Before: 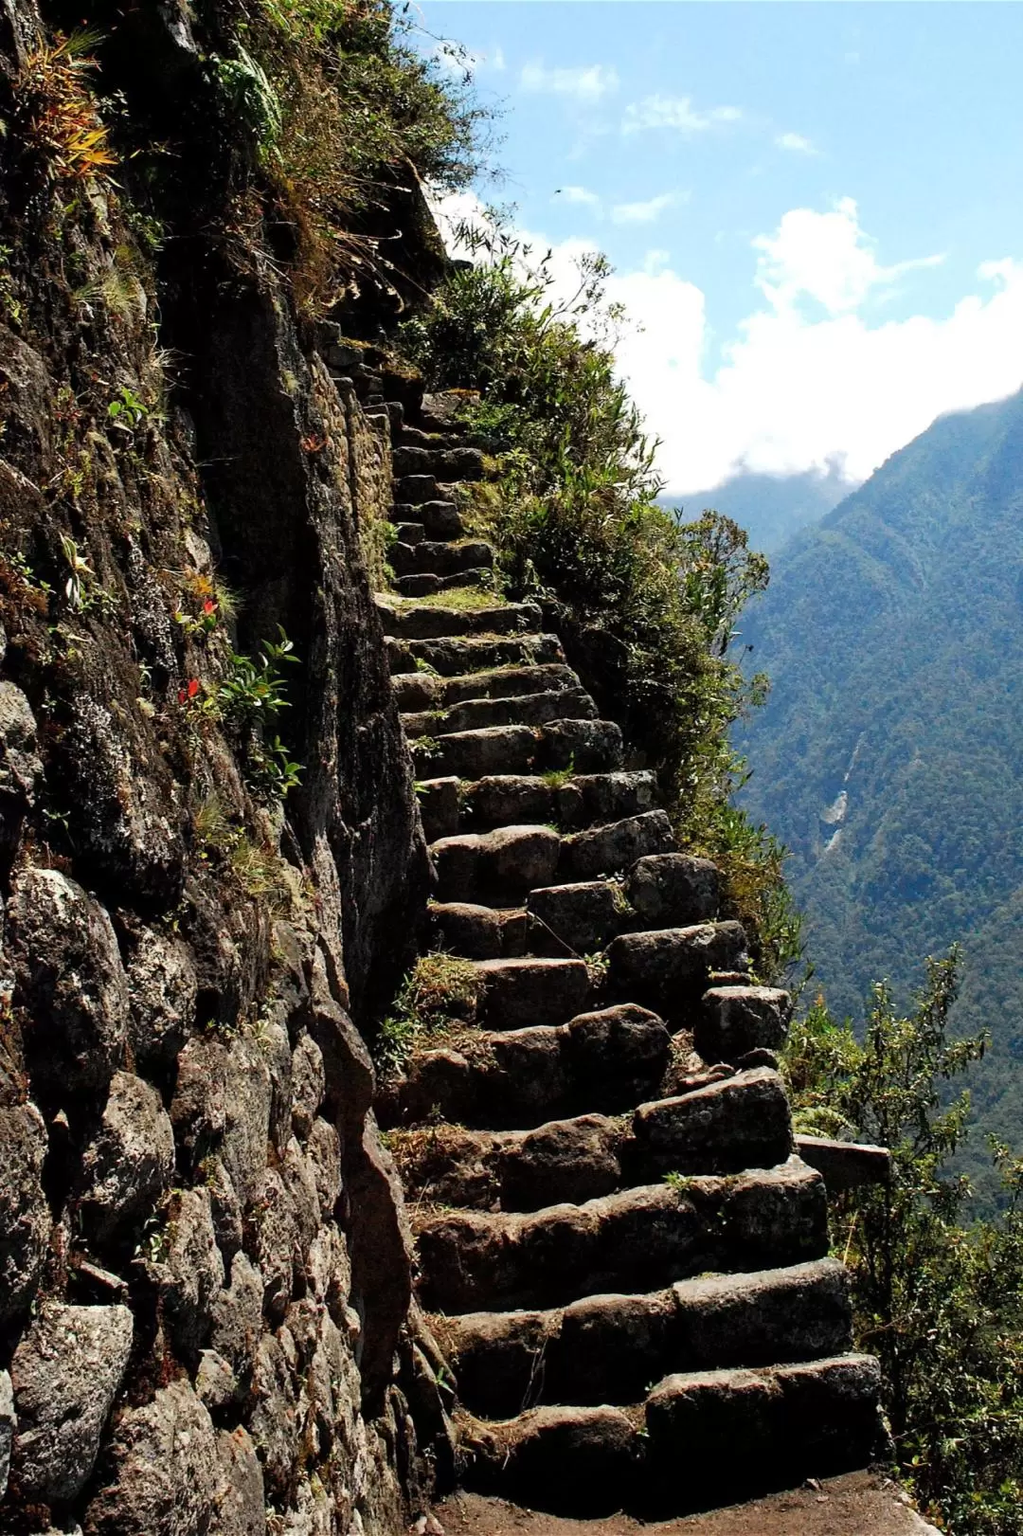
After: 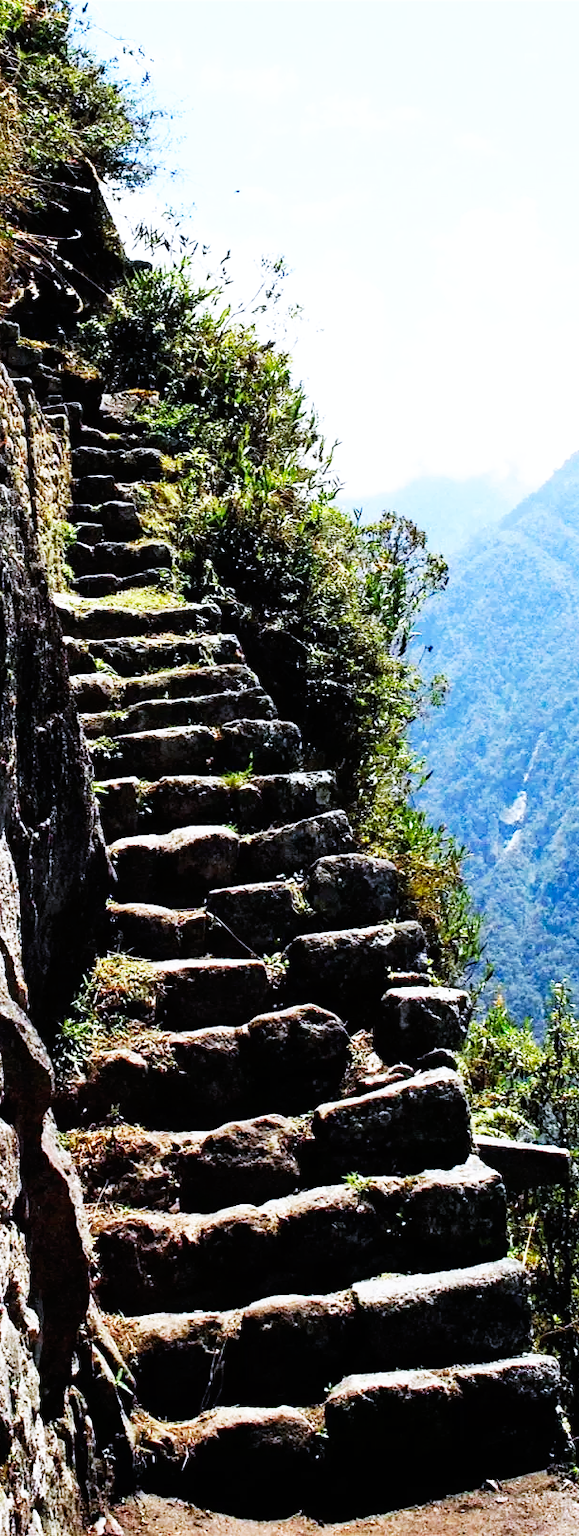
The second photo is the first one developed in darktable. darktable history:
crop: left 31.458%, top 0%, right 11.876%
base curve: curves: ch0 [(0, 0) (0.007, 0.004) (0.027, 0.03) (0.046, 0.07) (0.207, 0.54) (0.442, 0.872) (0.673, 0.972) (1, 1)], preserve colors none
white balance: red 0.948, green 1.02, blue 1.176
